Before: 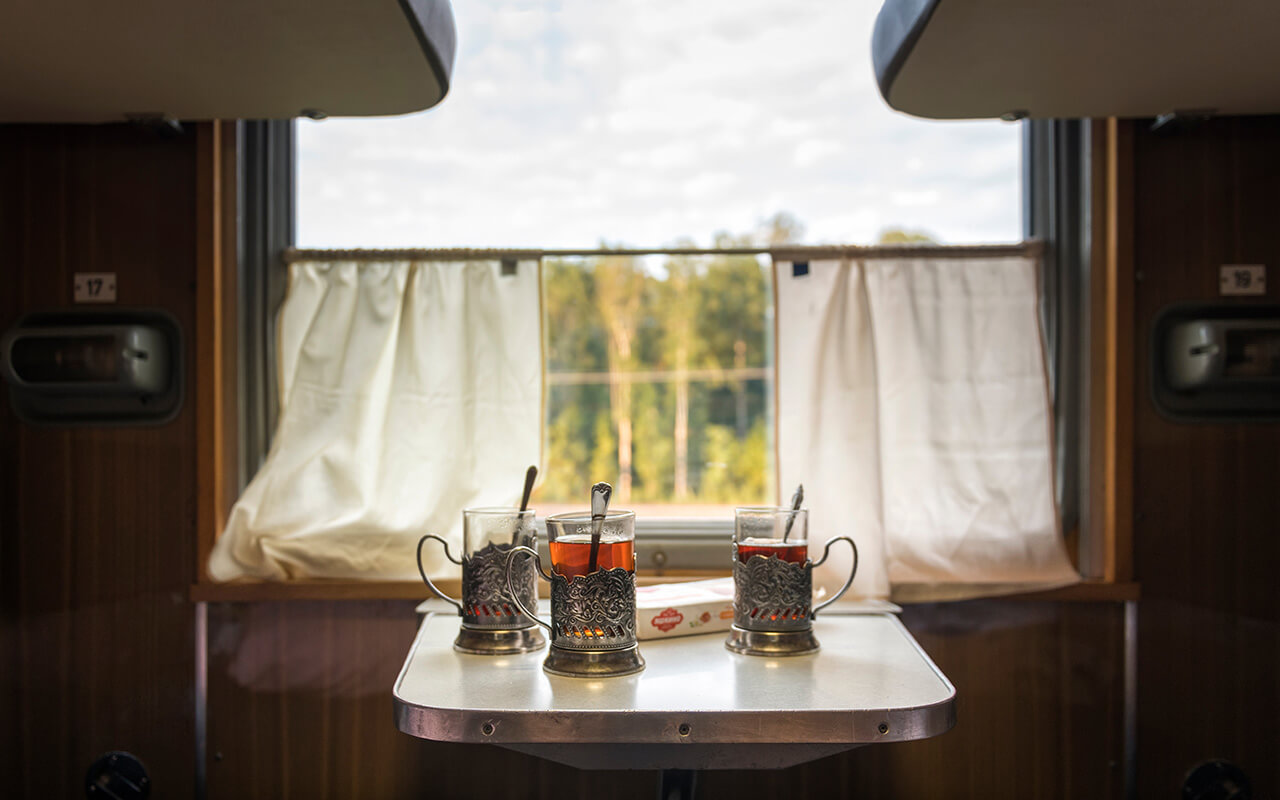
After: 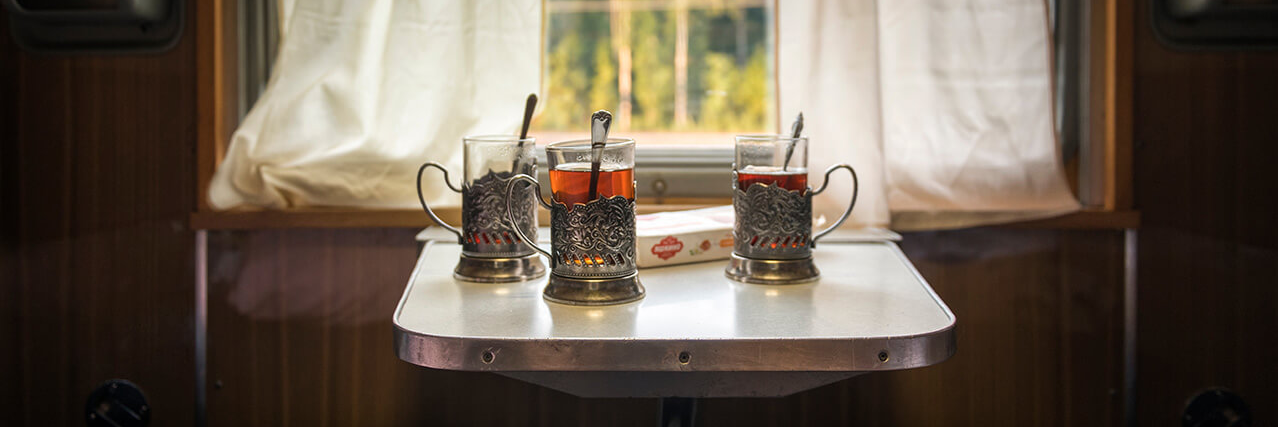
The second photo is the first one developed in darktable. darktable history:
crop and rotate: top 46.597%, right 0.088%
